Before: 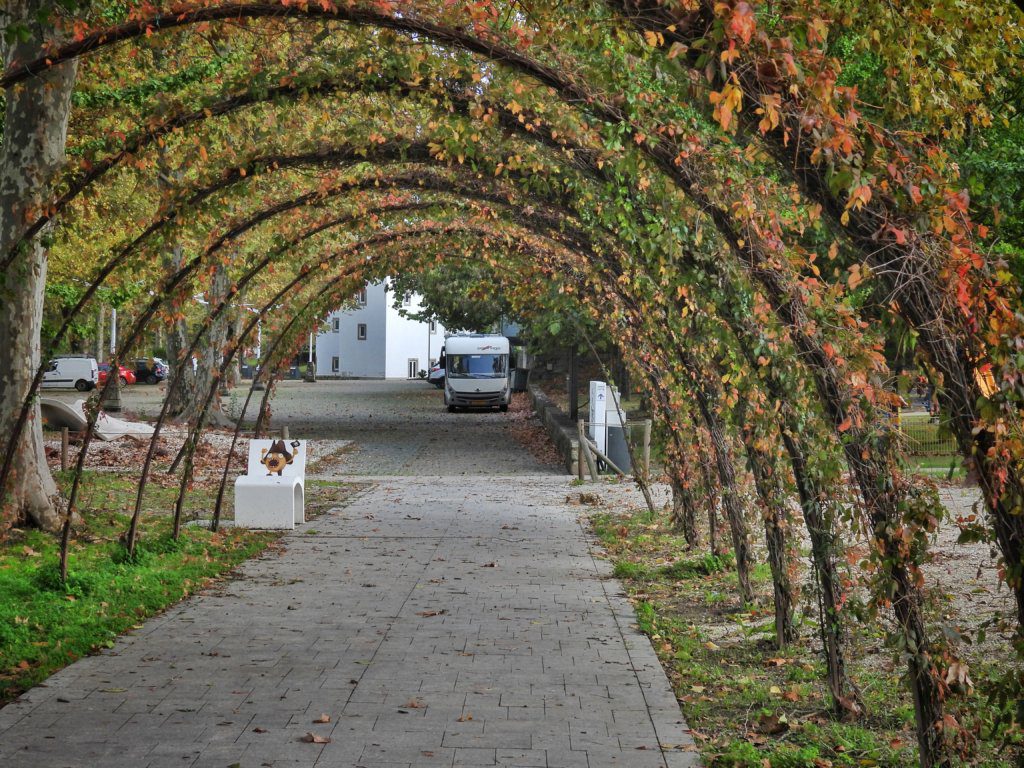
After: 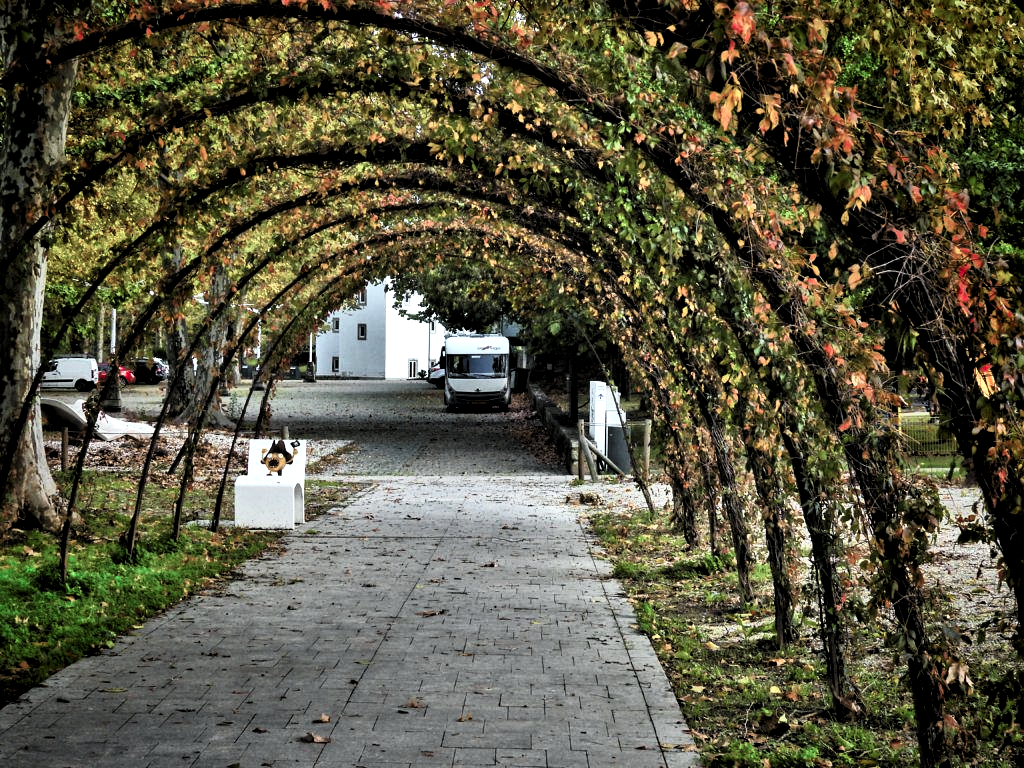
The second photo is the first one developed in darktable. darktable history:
tone curve: curves: ch0 [(0, 0.008) (0.081, 0.044) (0.177, 0.123) (0.283, 0.253) (0.427, 0.441) (0.495, 0.524) (0.661, 0.756) (0.796, 0.859) (1, 0.951)]; ch1 [(0, 0) (0.161, 0.092) (0.35, 0.33) (0.392, 0.392) (0.427, 0.426) (0.479, 0.472) (0.505, 0.5) (0.521, 0.519) (0.567, 0.556) (0.583, 0.588) (0.625, 0.627) (0.678, 0.733) (1, 1)]; ch2 [(0, 0) (0.346, 0.362) (0.404, 0.427) (0.502, 0.499) (0.523, 0.522) (0.544, 0.561) (0.58, 0.59) (0.629, 0.642) (0.717, 0.678) (1, 1)], color space Lab, independent channels, preserve colors none
levels: levels [0.129, 0.519, 0.867]
